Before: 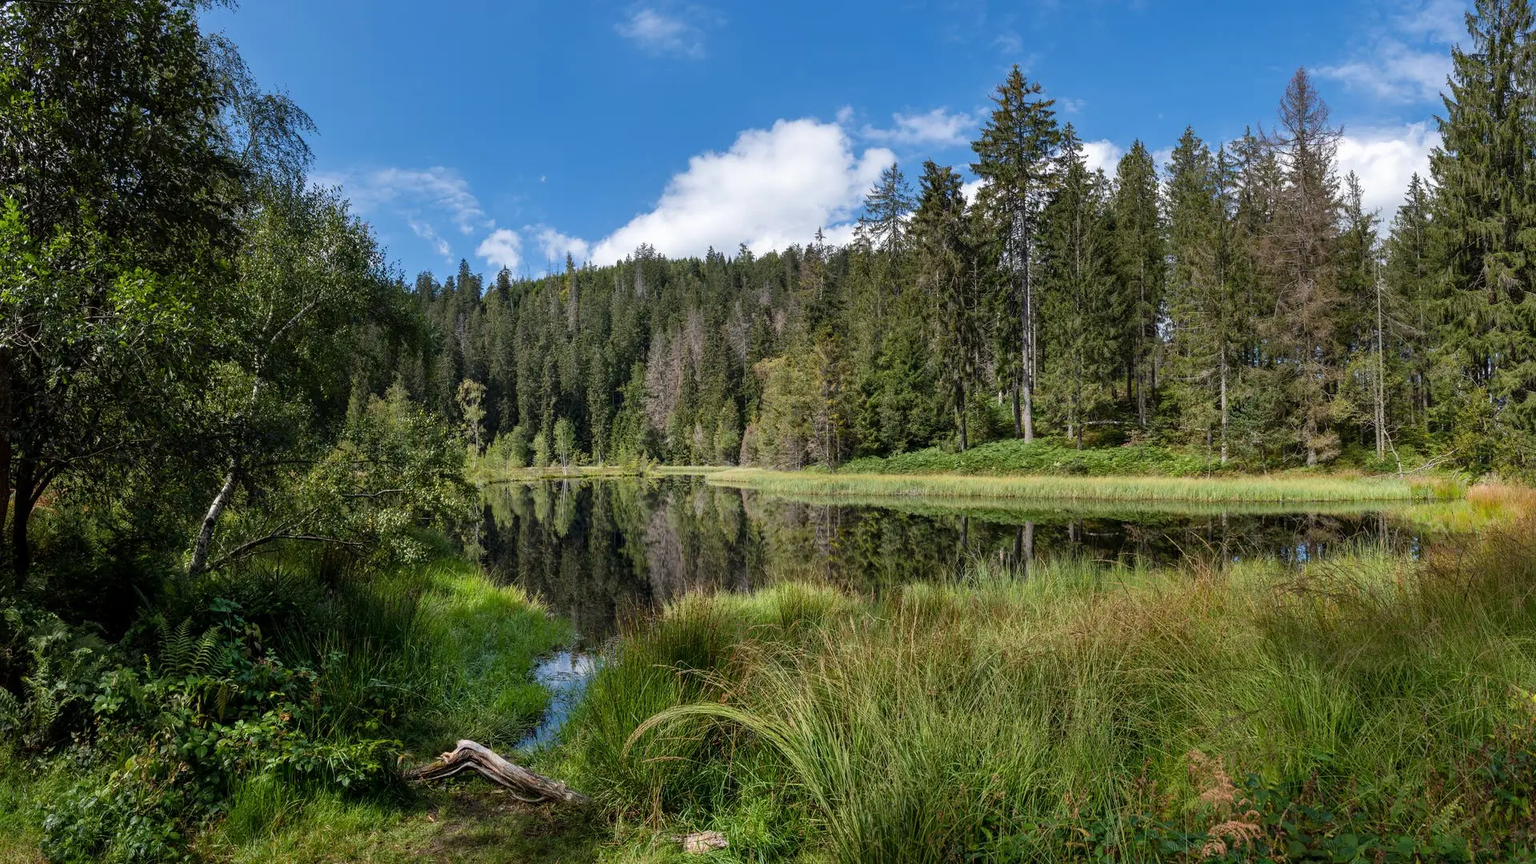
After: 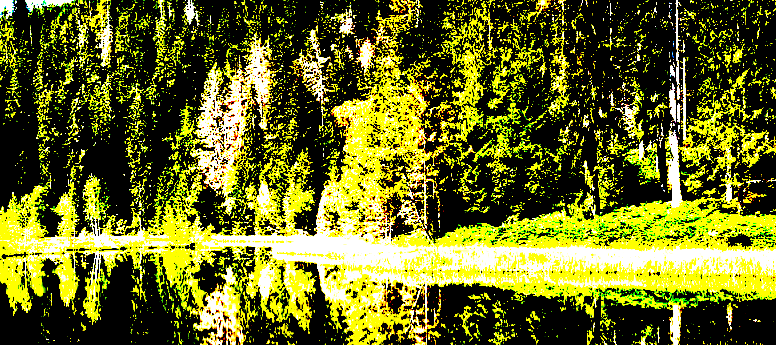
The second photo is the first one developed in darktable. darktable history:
crop: left 31.751%, top 32.172%, right 27.8%, bottom 35.83%
exposure: black level correction 0.1, exposure 3 EV, compensate highlight preservation false
color zones: curves: ch0 [(0.254, 0.492) (0.724, 0.62)]; ch1 [(0.25, 0.528) (0.719, 0.796)]; ch2 [(0, 0.472) (0.25, 0.5) (0.73, 0.184)]
base curve: exposure shift 0, preserve colors none
